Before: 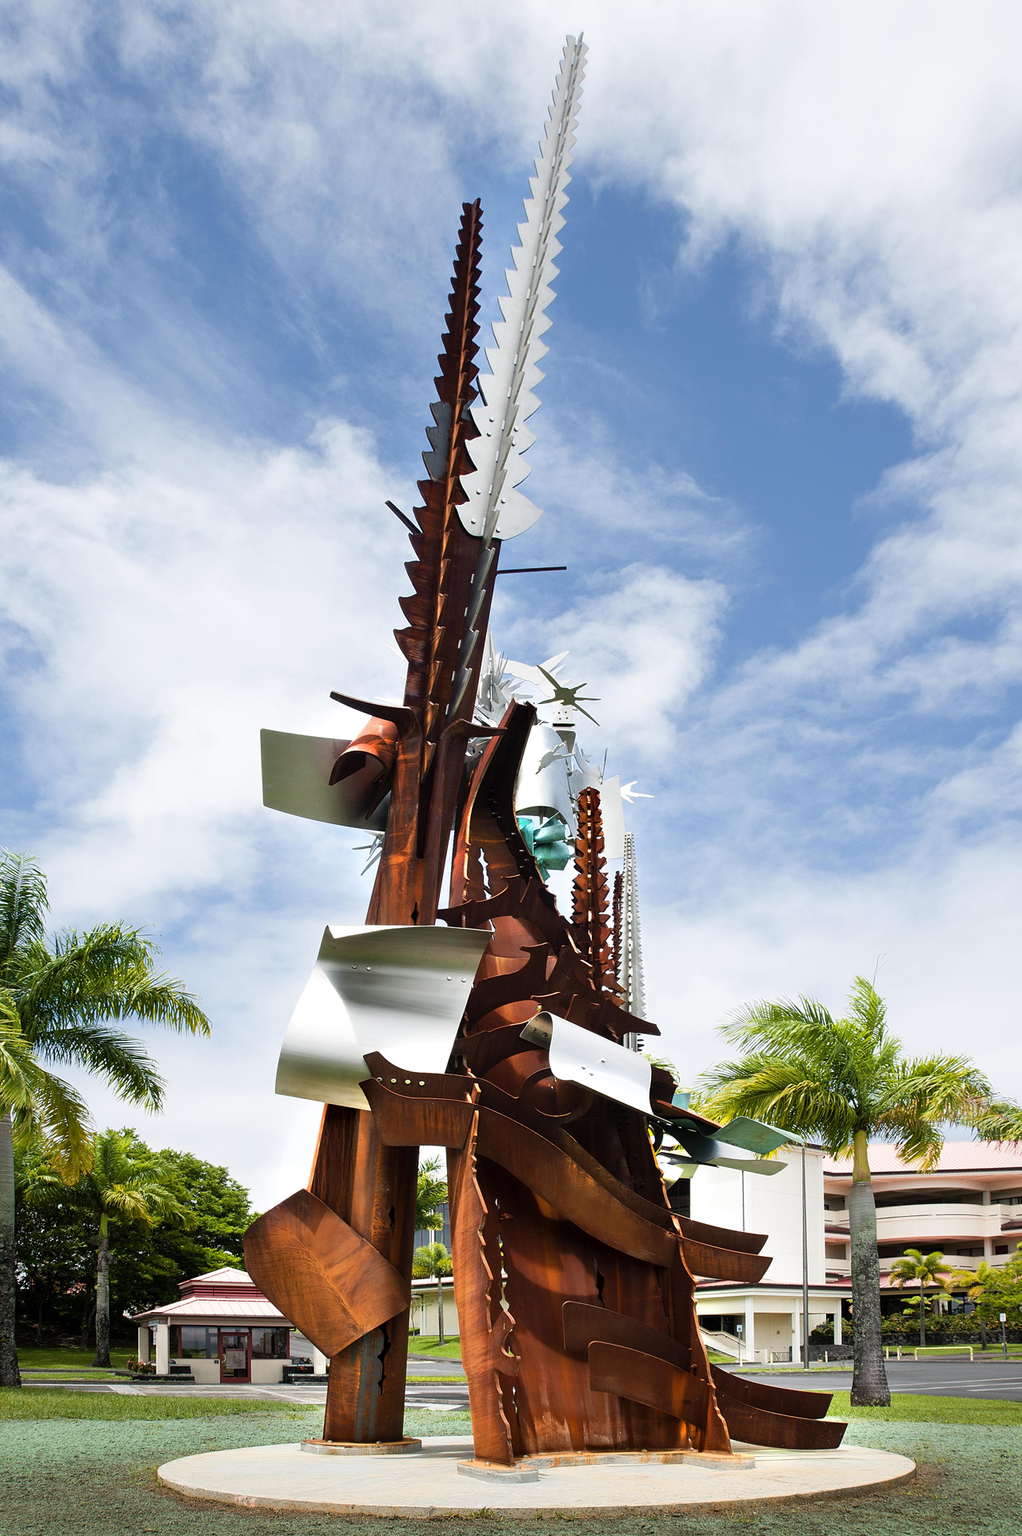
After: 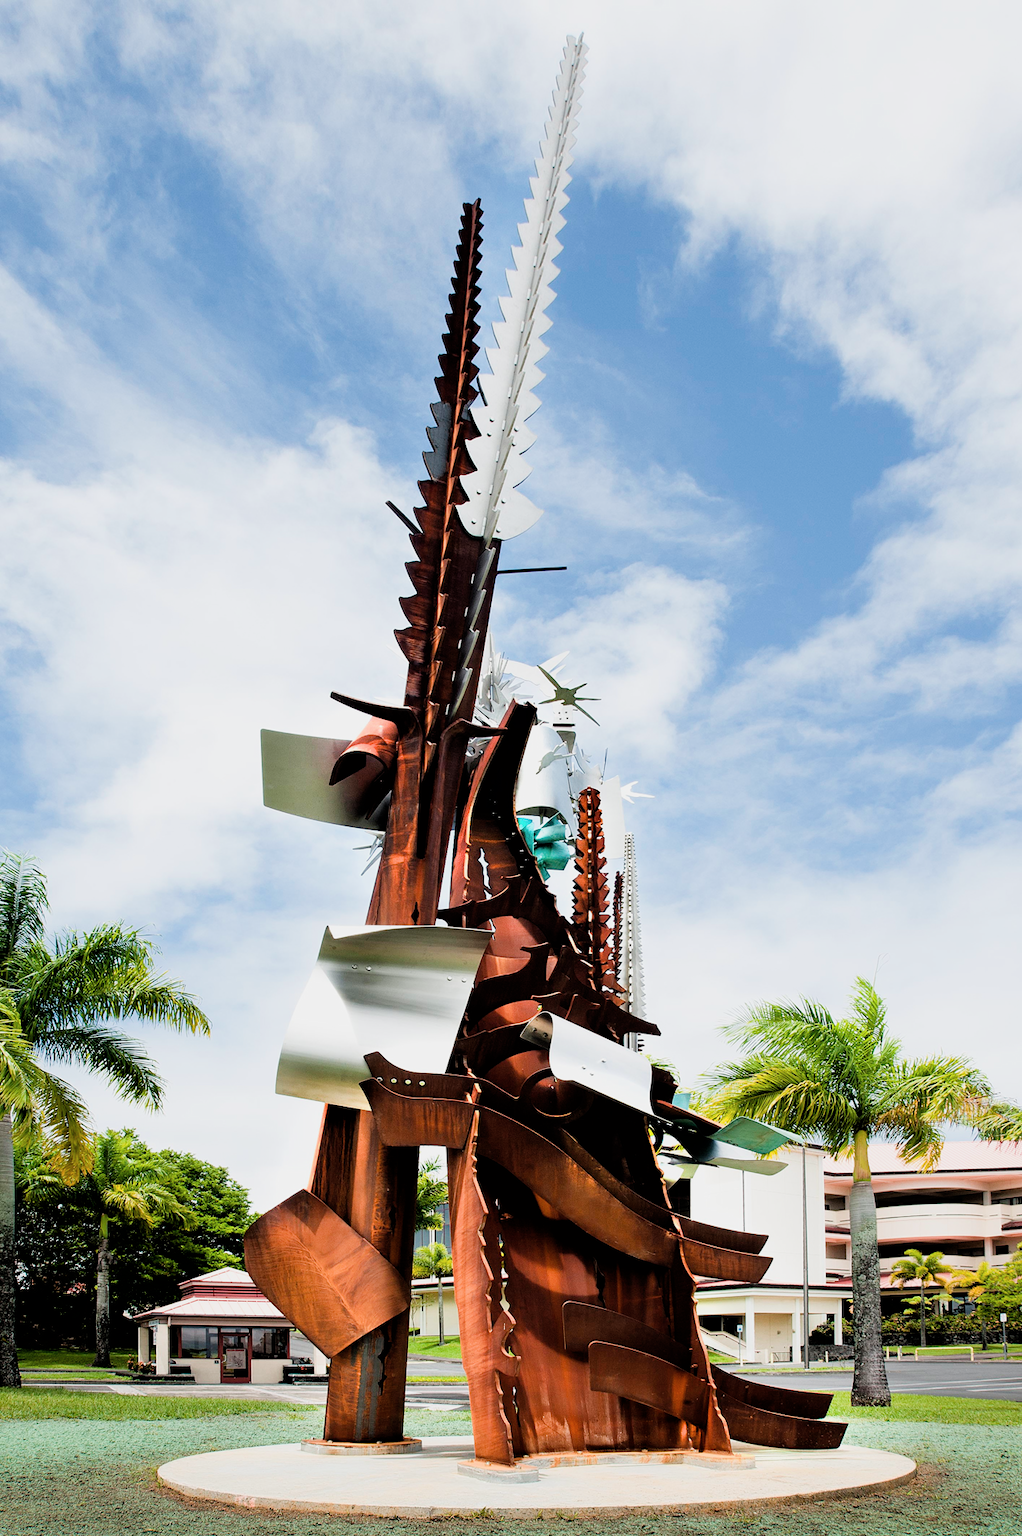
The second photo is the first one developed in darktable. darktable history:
filmic rgb: black relative exposure -5 EV, hardness 2.88, contrast 1.1, highlights saturation mix -20%
exposure: exposure 0.566 EV, compensate highlight preservation false
contrast brightness saturation: contrast 0.01, saturation -0.05
